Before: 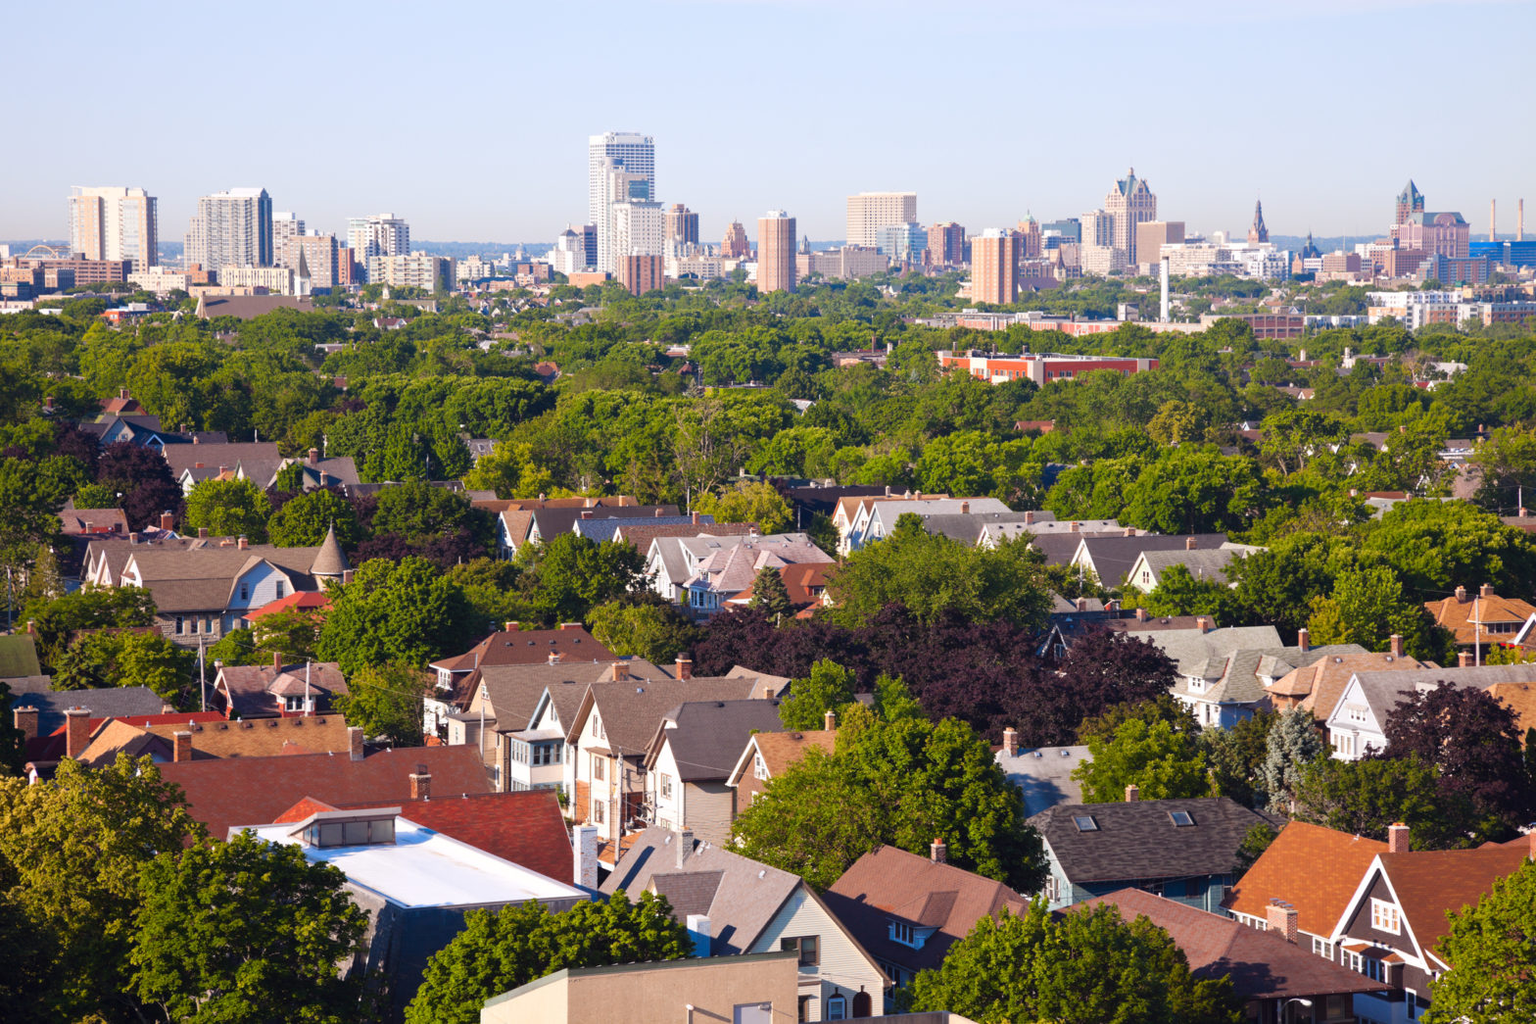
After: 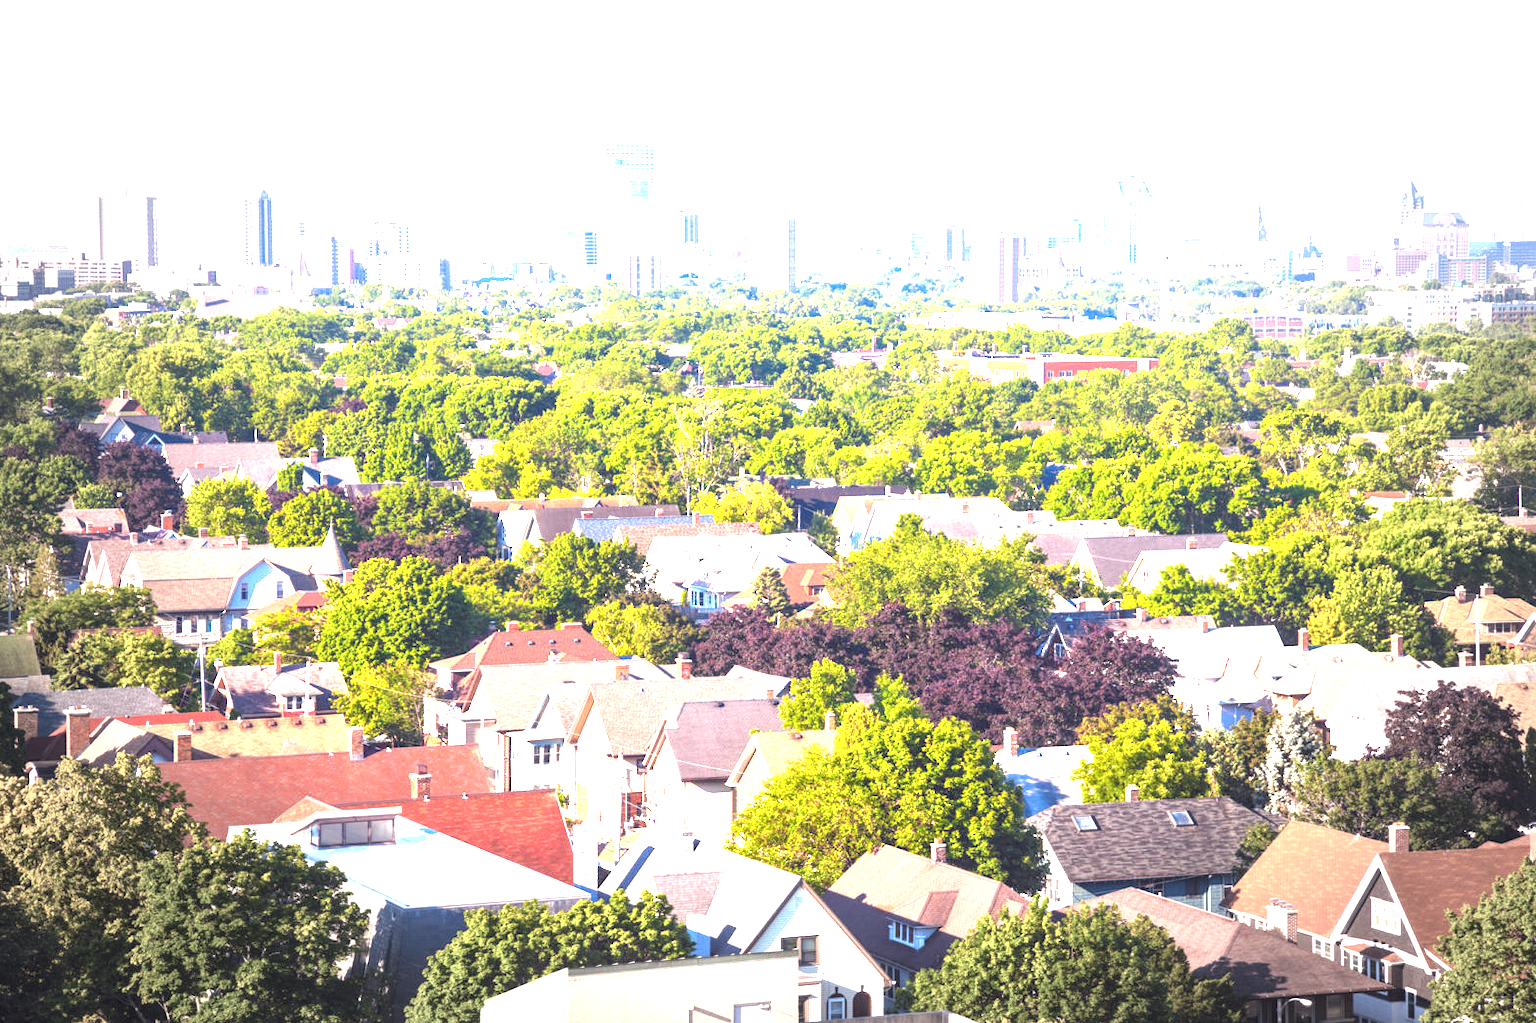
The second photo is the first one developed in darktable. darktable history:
vignetting: fall-off start 66.85%, fall-off radius 39.6%, automatic ratio true, width/height ratio 0.673
exposure: black level correction 0, exposure 2.394 EV, compensate exposure bias true, compensate highlight preservation false
local contrast: on, module defaults
